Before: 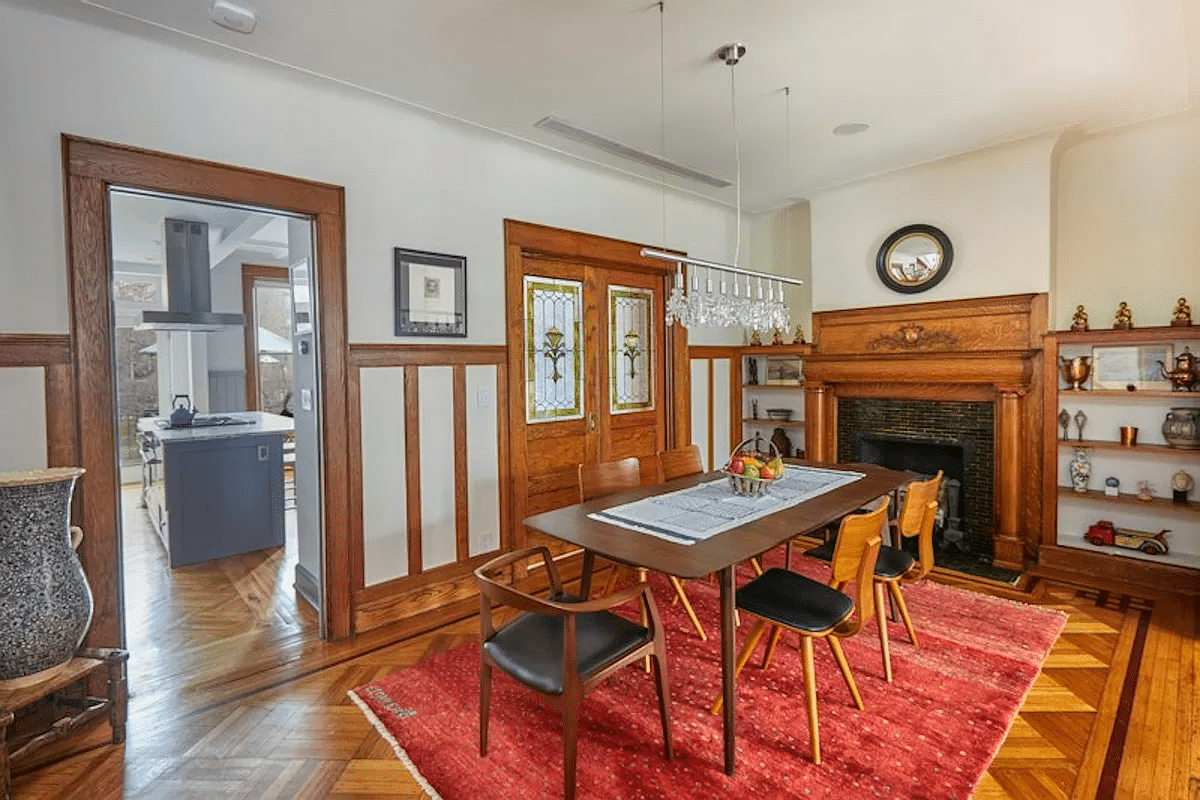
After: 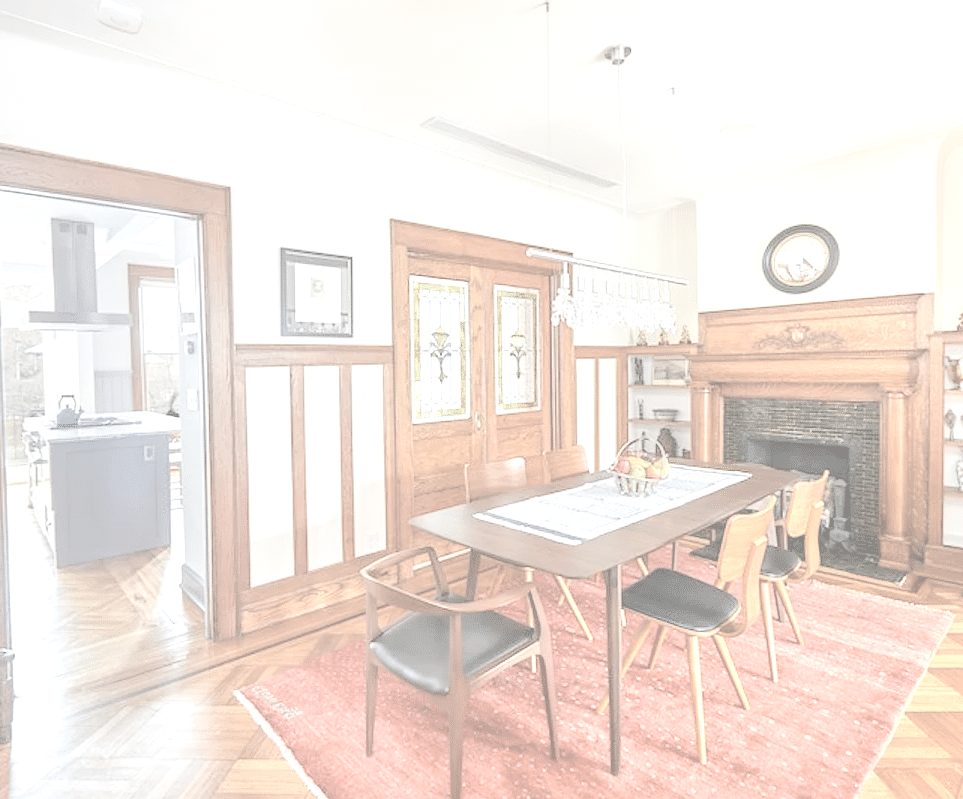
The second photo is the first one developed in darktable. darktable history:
contrast brightness saturation: contrast -0.321, brightness 0.736, saturation -0.782
crop and rotate: left 9.555%, right 10.16%
exposure: black level correction 0, exposure 2.117 EV, compensate highlight preservation false
